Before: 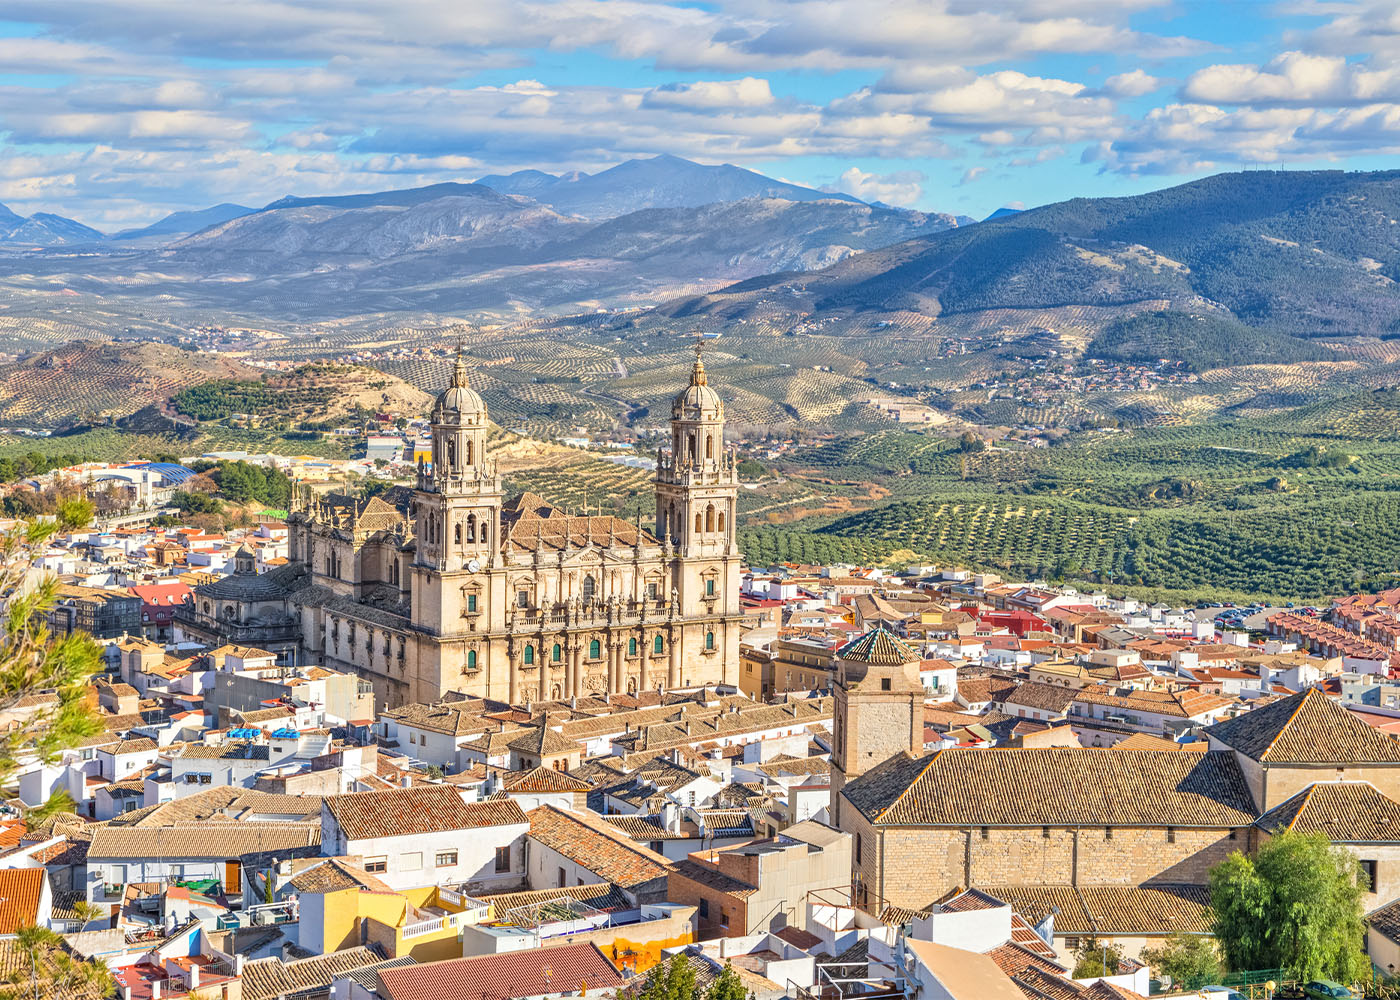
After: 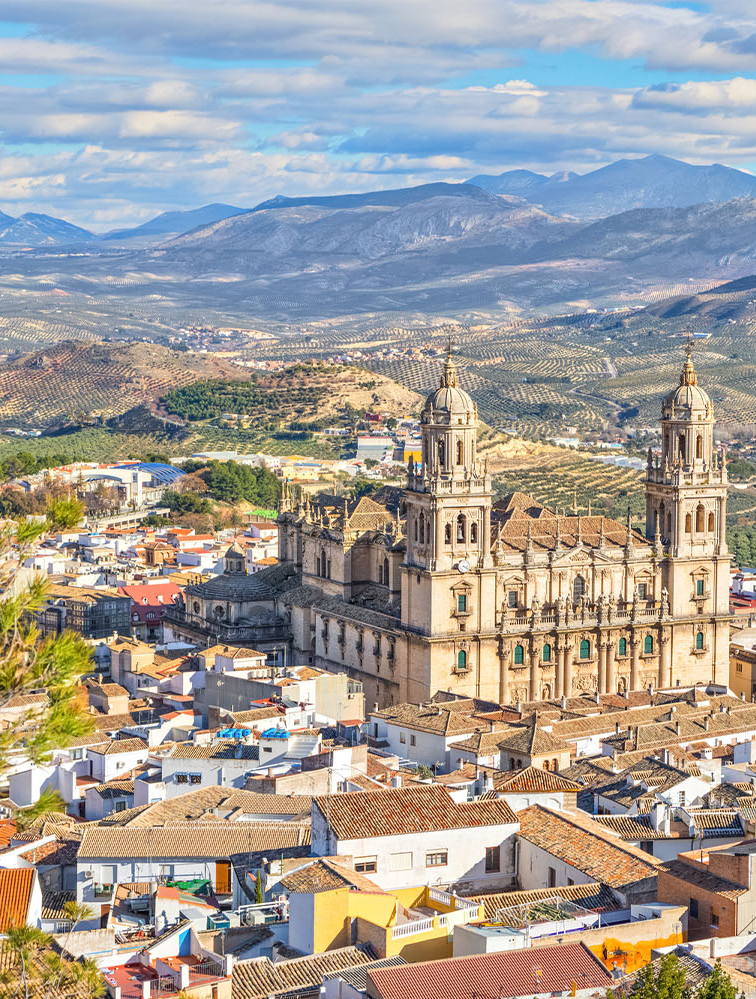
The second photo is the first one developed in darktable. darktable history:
crop: left 0.765%, right 45.189%, bottom 0.08%
